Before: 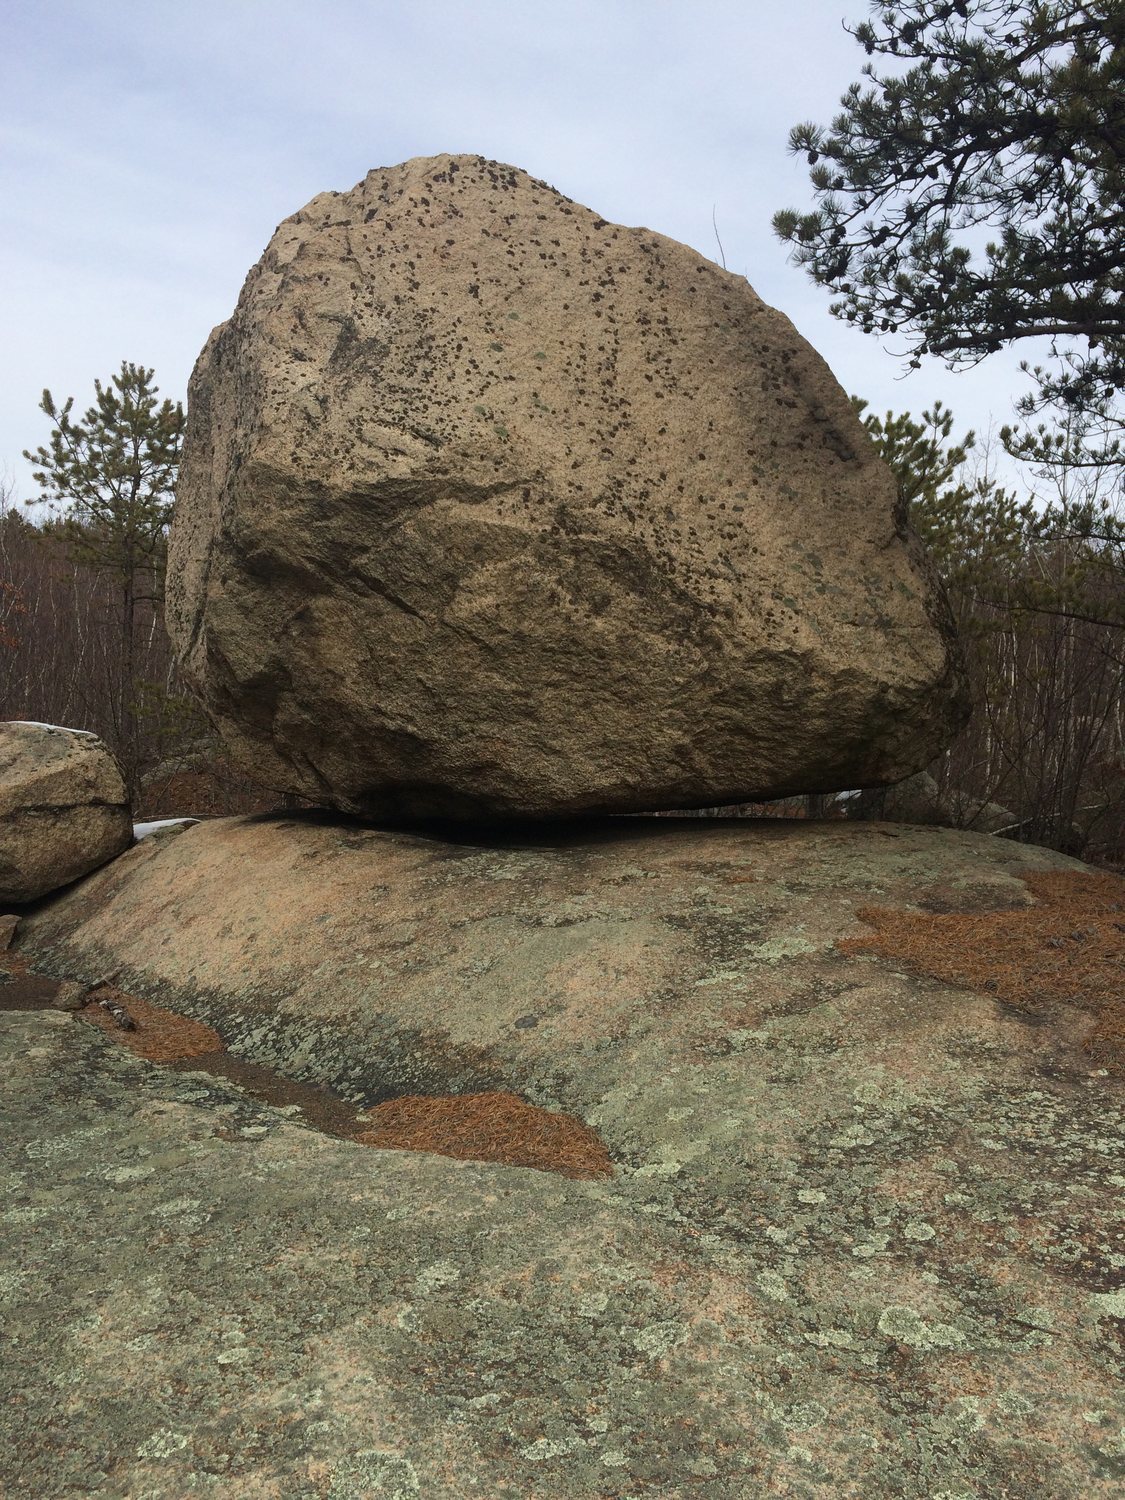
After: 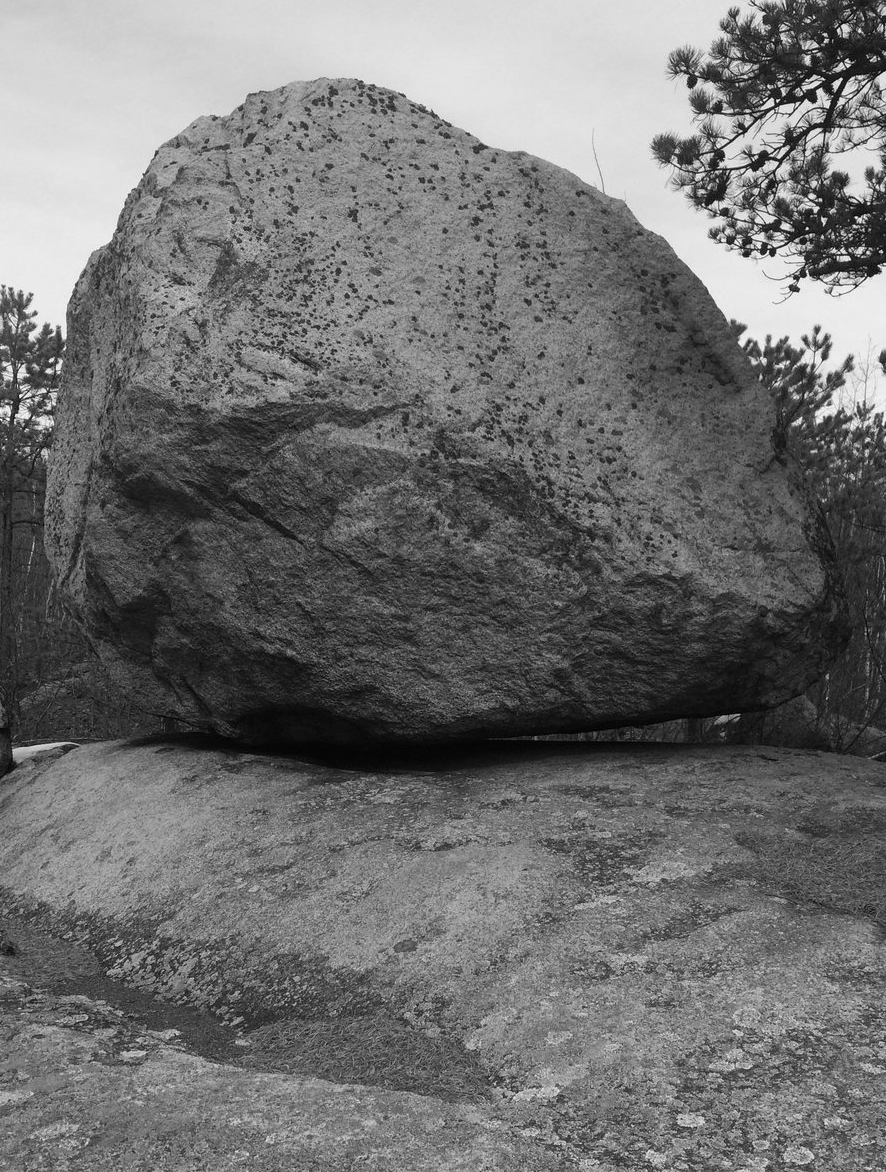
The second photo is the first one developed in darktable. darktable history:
crop and rotate: left 10.77%, top 5.1%, right 10.41%, bottom 16.76%
monochrome: on, module defaults
